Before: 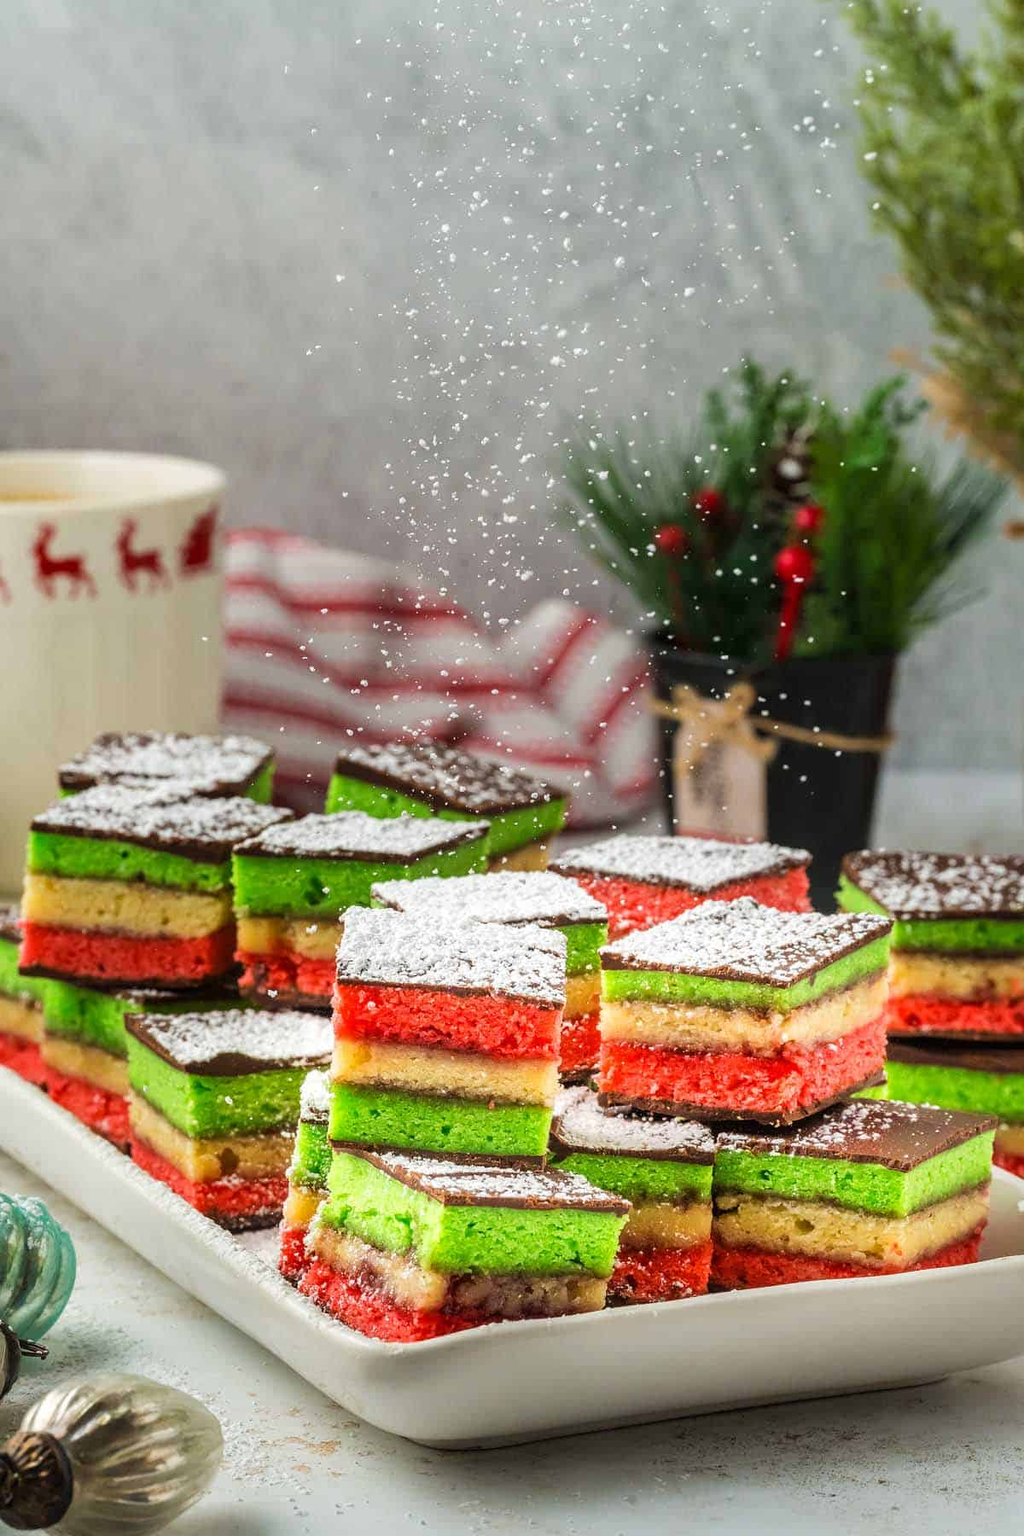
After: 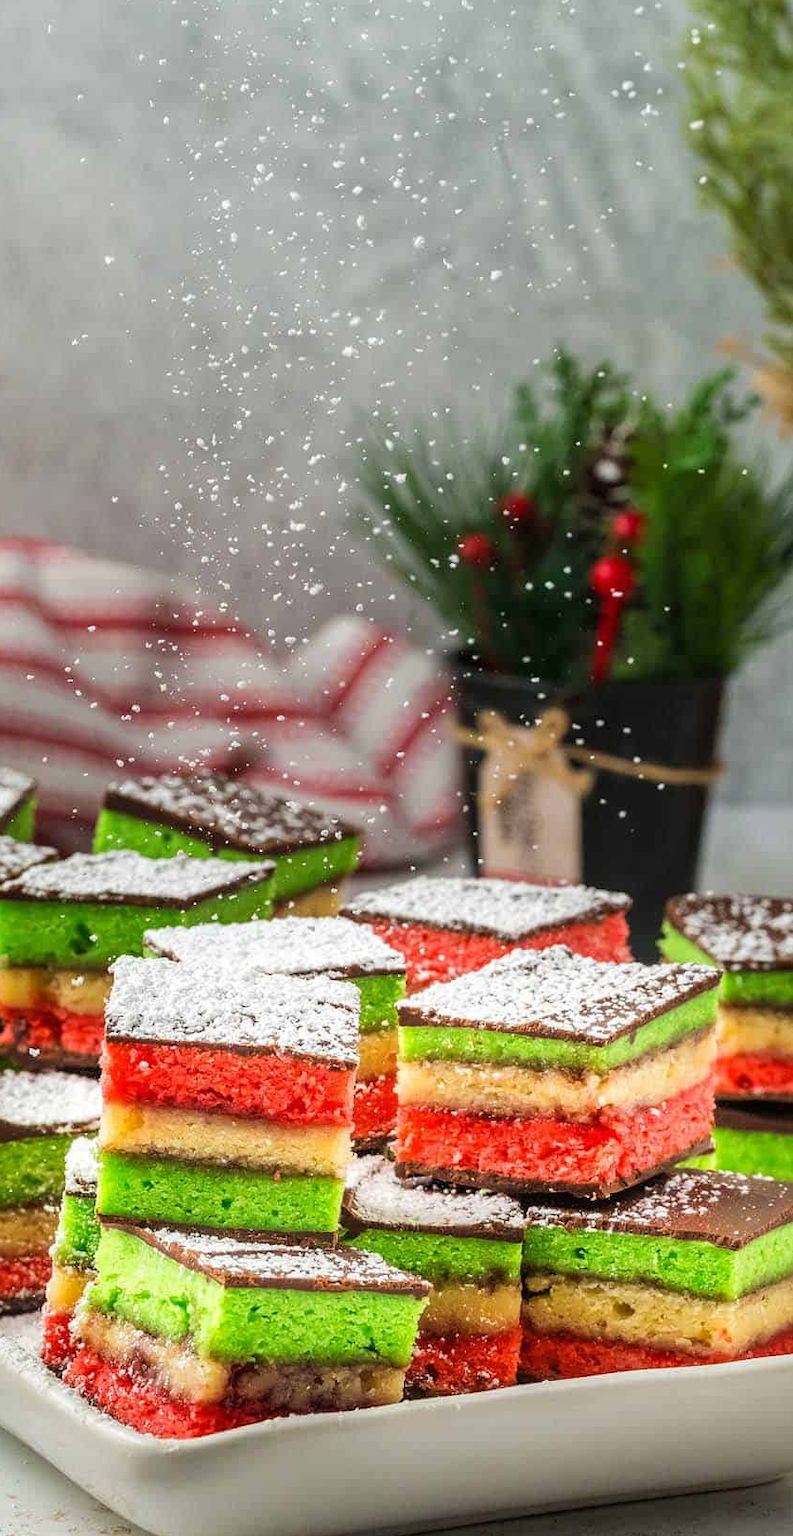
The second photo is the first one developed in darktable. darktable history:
crop and rotate: left 23.666%, top 2.85%, right 6.318%, bottom 6.844%
